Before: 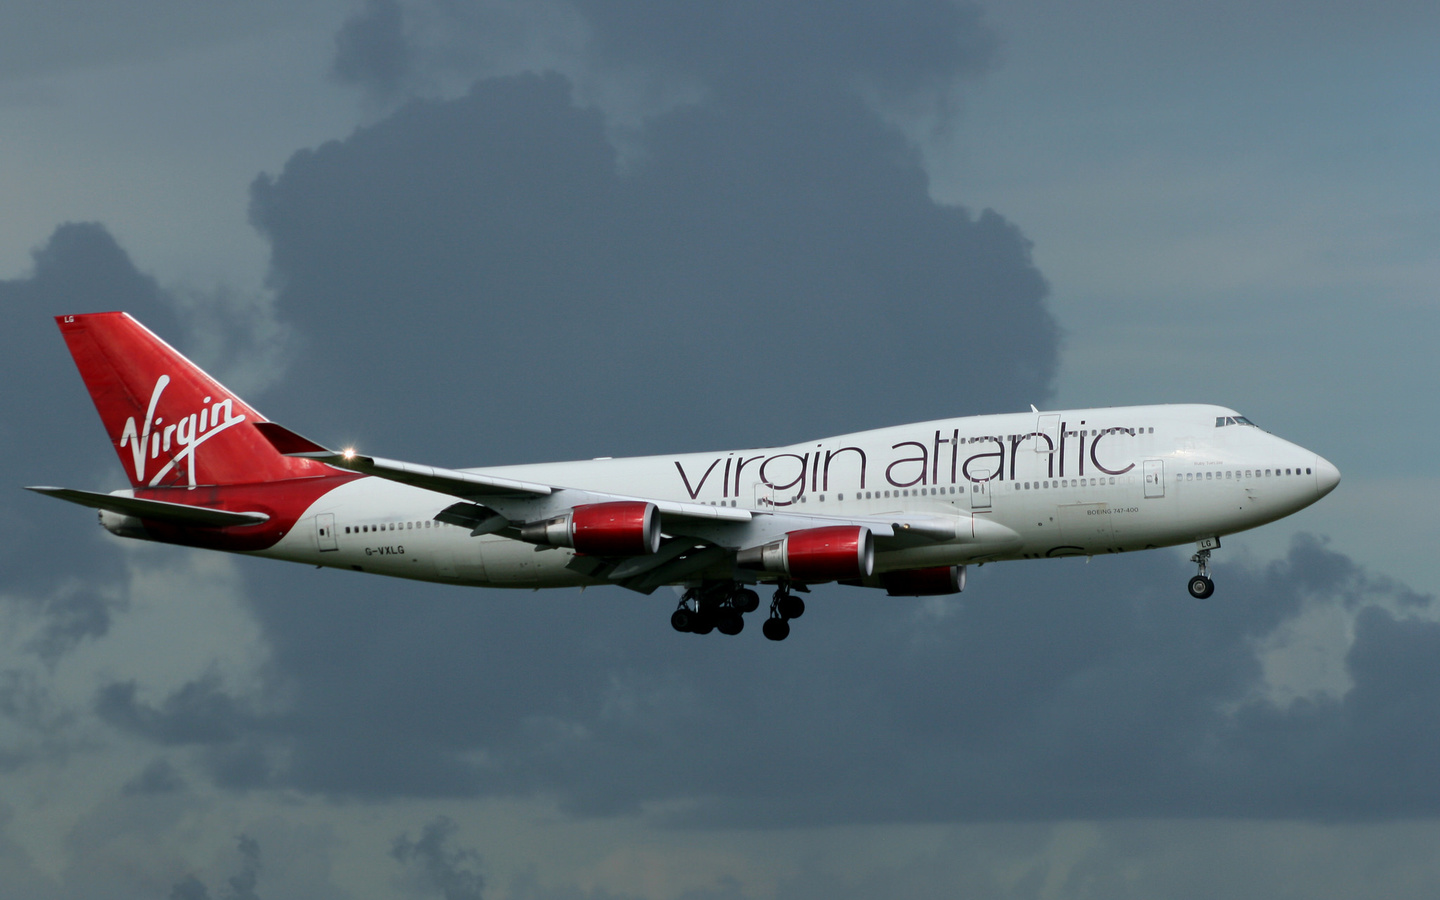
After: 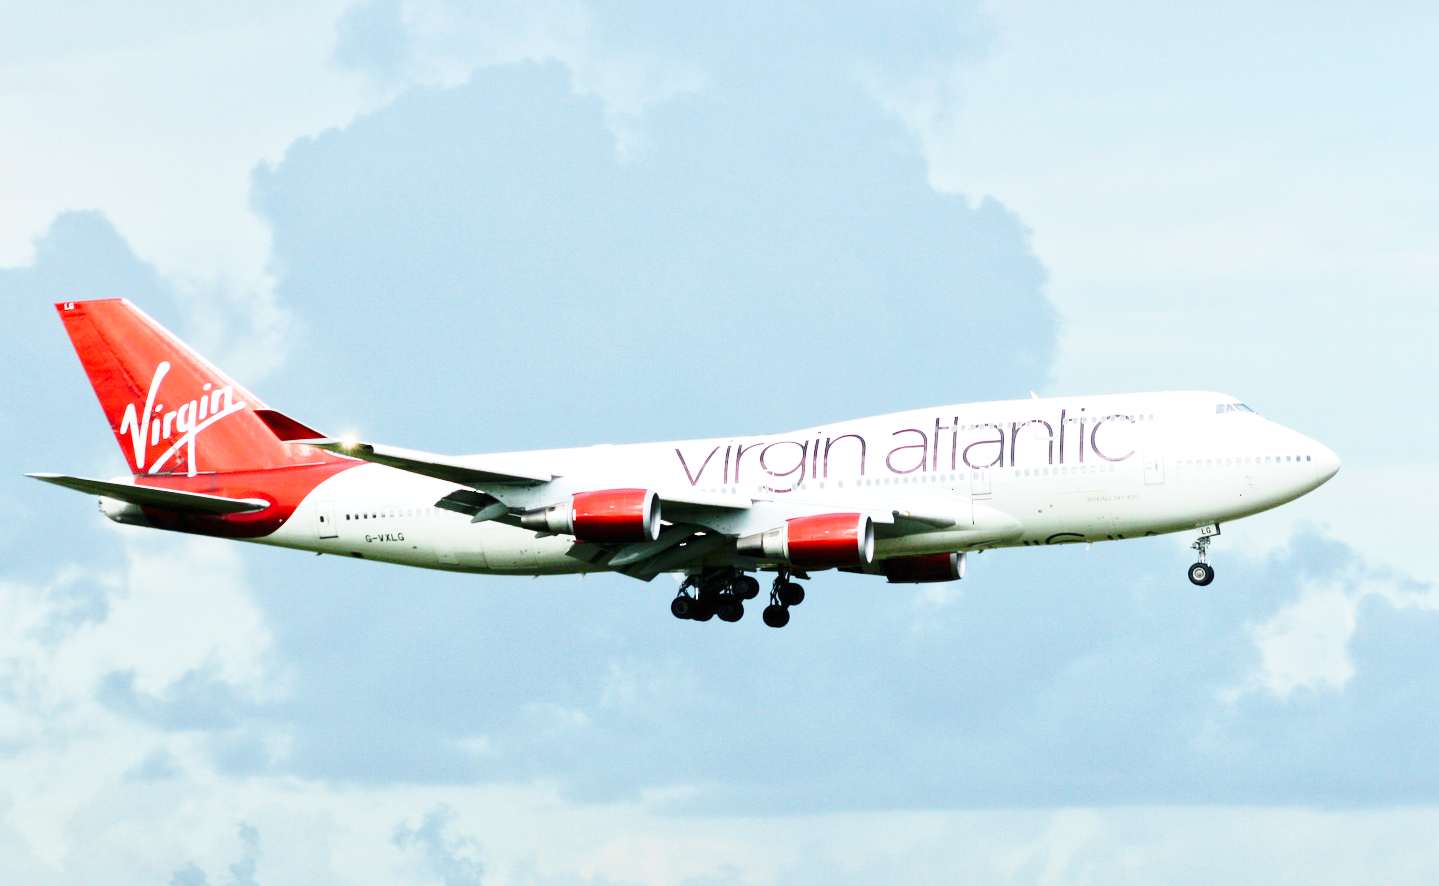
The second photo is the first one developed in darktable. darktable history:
crop: top 1.492%, right 0.012%
base curve: curves: ch0 [(0, 0) (0.028, 0.03) (0.121, 0.232) (0.46, 0.748) (0.859, 0.968) (1, 1)], preserve colors none
tone equalizer: -7 EV 0.151 EV, -6 EV 0.617 EV, -5 EV 1.12 EV, -4 EV 1.32 EV, -3 EV 1.16 EV, -2 EV 0.6 EV, -1 EV 0.168 EV, edges refinement/feathering 500, mask exposure compensation -1.57 EV, preserve details guided filter
exposure: black level correction 0, exposure 0.695 EV, compensate highlight preservation false
